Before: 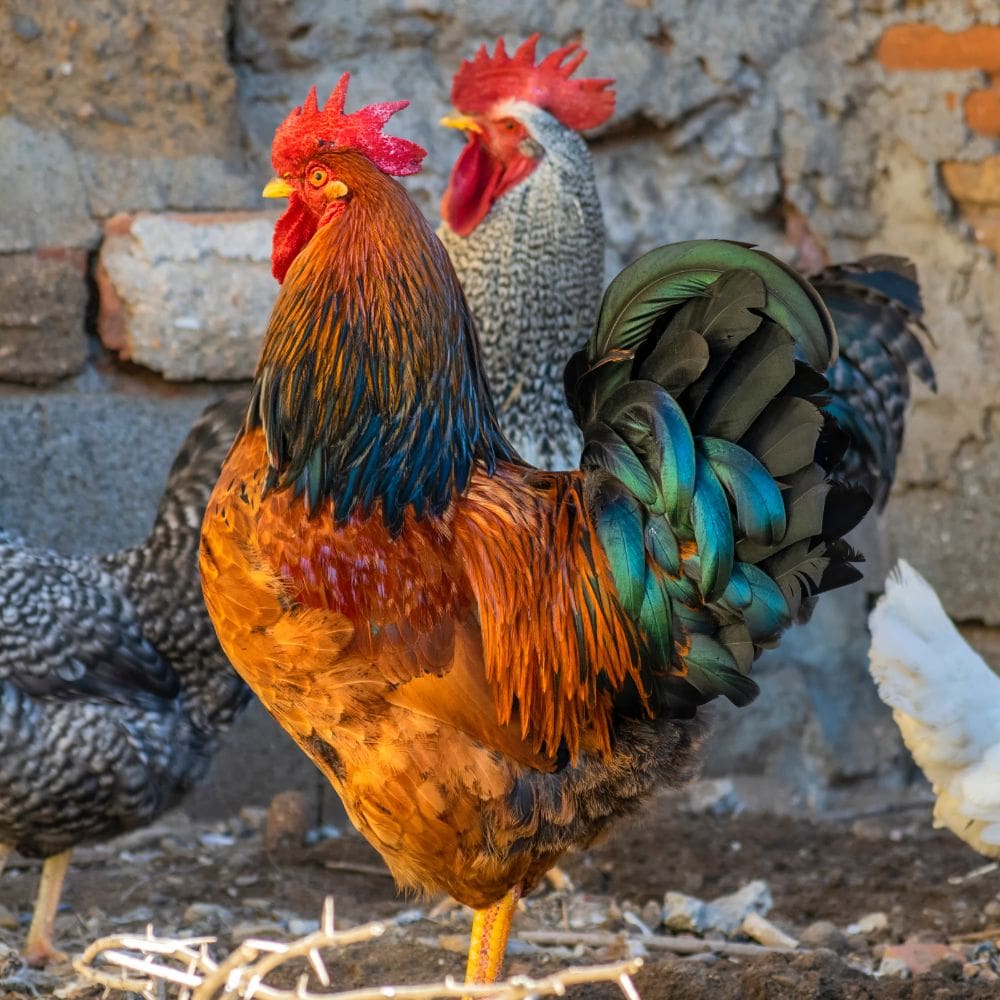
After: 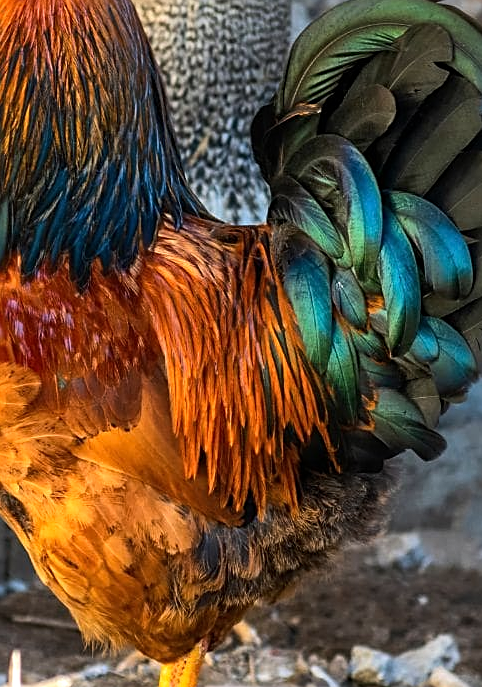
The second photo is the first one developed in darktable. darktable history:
tone equalizer: -8 EV -0.417 EV, -7 EV -0.389 EV, -6 EV -0.333 EV, -5 EV -0.222 EV, -3 EV 0.222 EV, -2 EV 0.333 EV, -1 EV 0.389 EV, +0 EV 0.417 EV, edges refinement/feathering 500, mask exposure compensation -1.57 EV, preserve details no
crop: left 31.379%, top 24.658%, right 20.326%, bottom 6.628%
sharpen: on, module defaults
